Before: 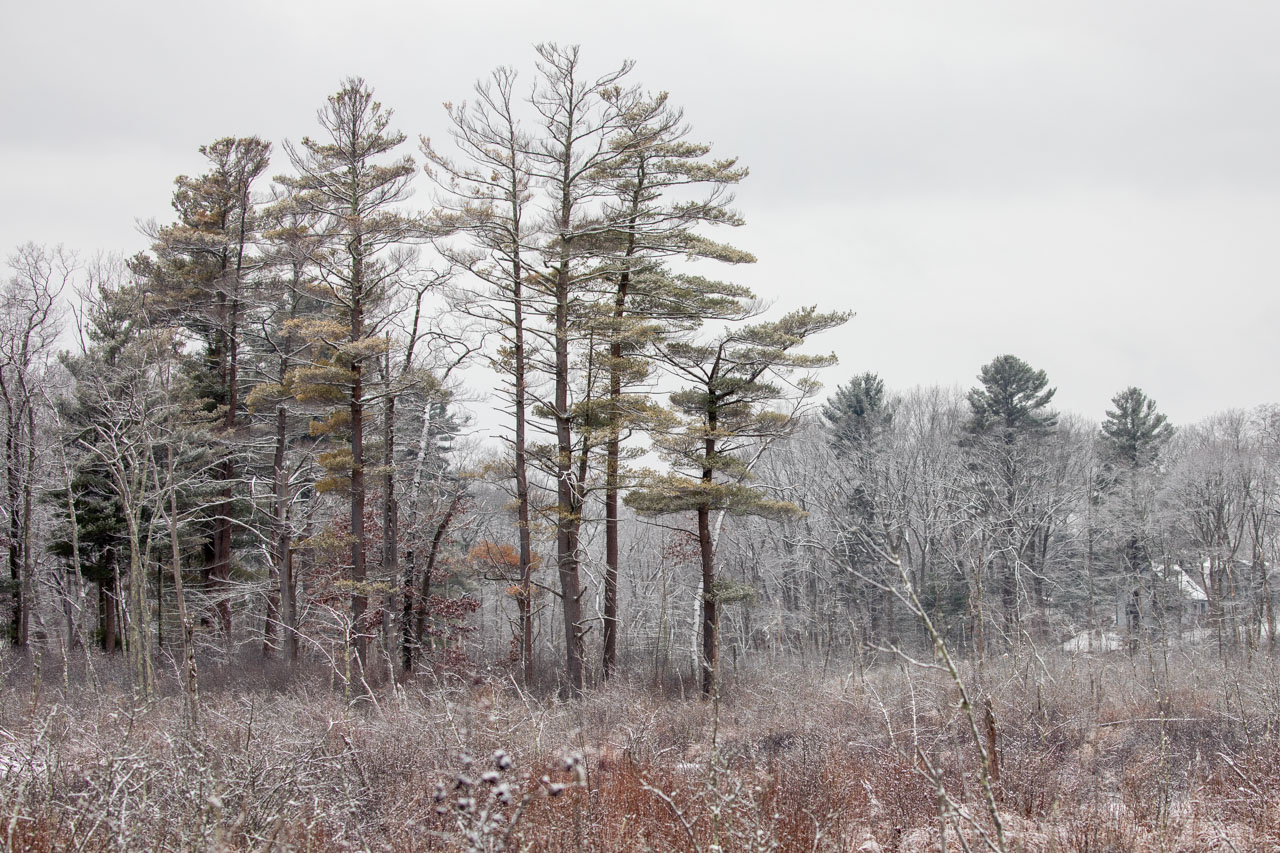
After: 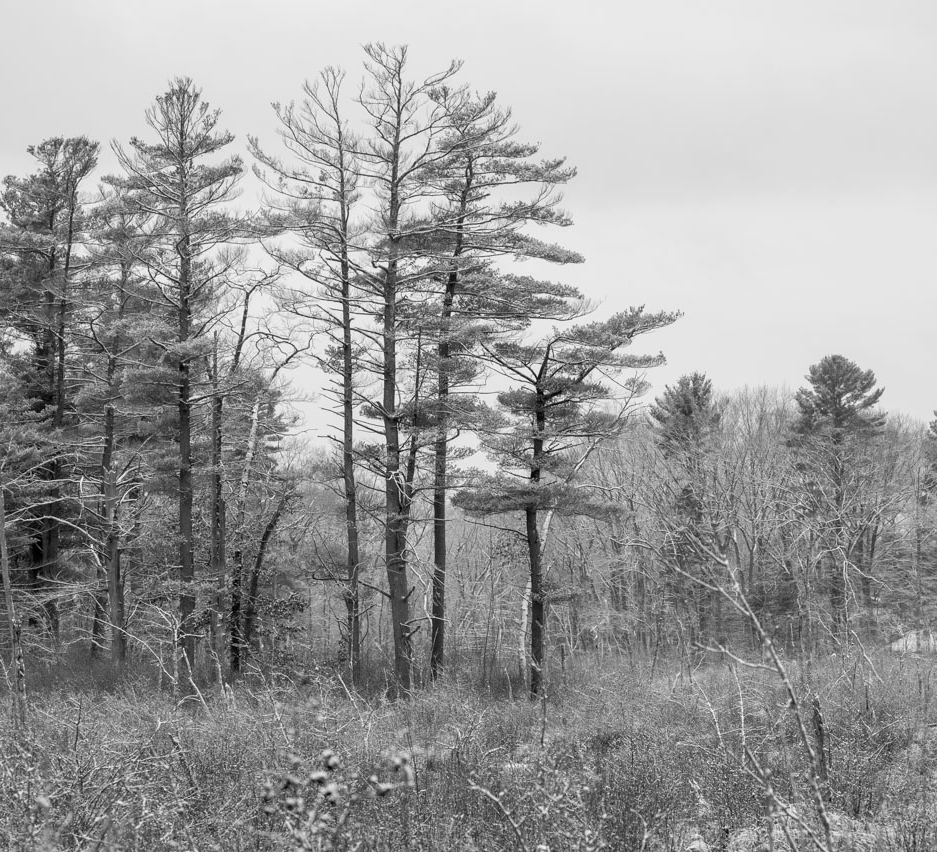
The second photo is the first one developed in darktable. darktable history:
monochrome: a 32, b 64, size 2.3
crop: left 13.443%, right 13.31%
contrast brightness saturation: saturation -0.05
